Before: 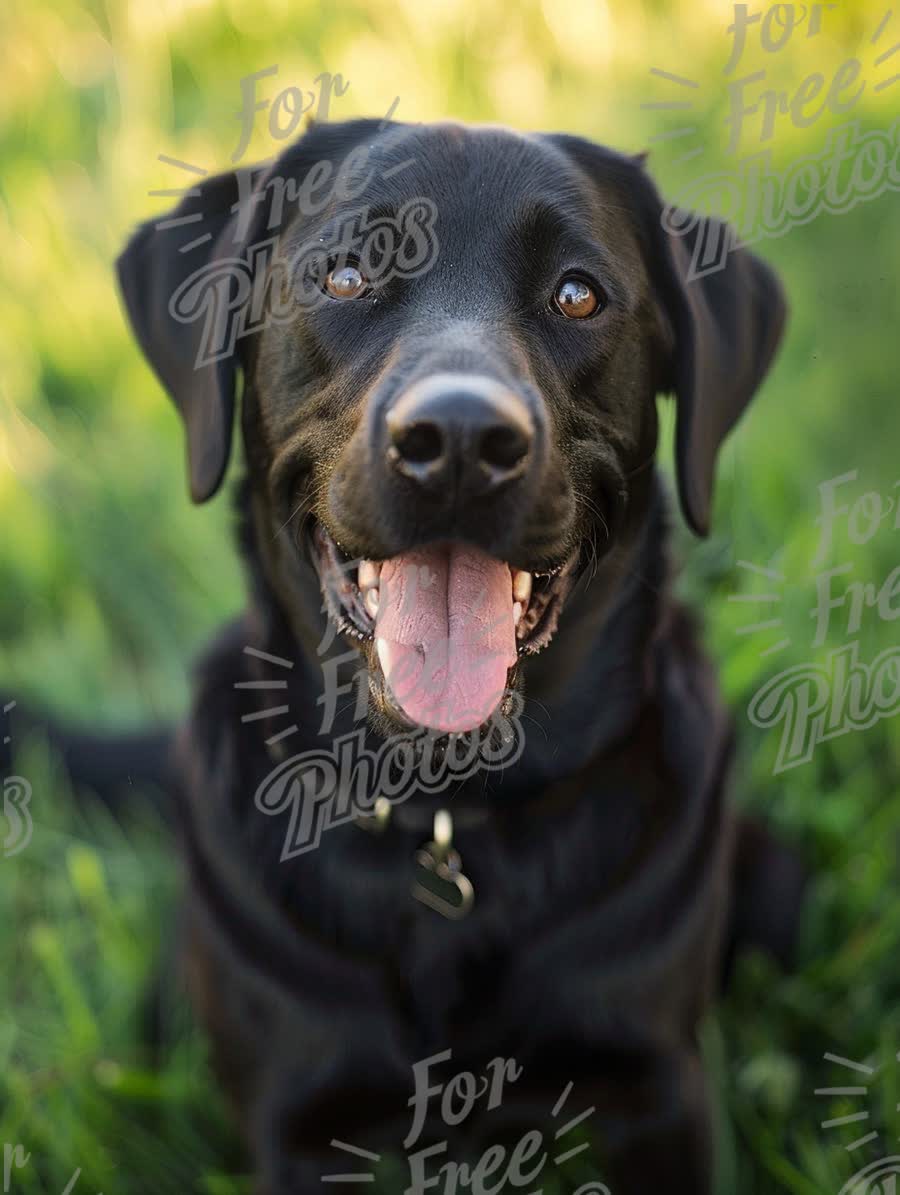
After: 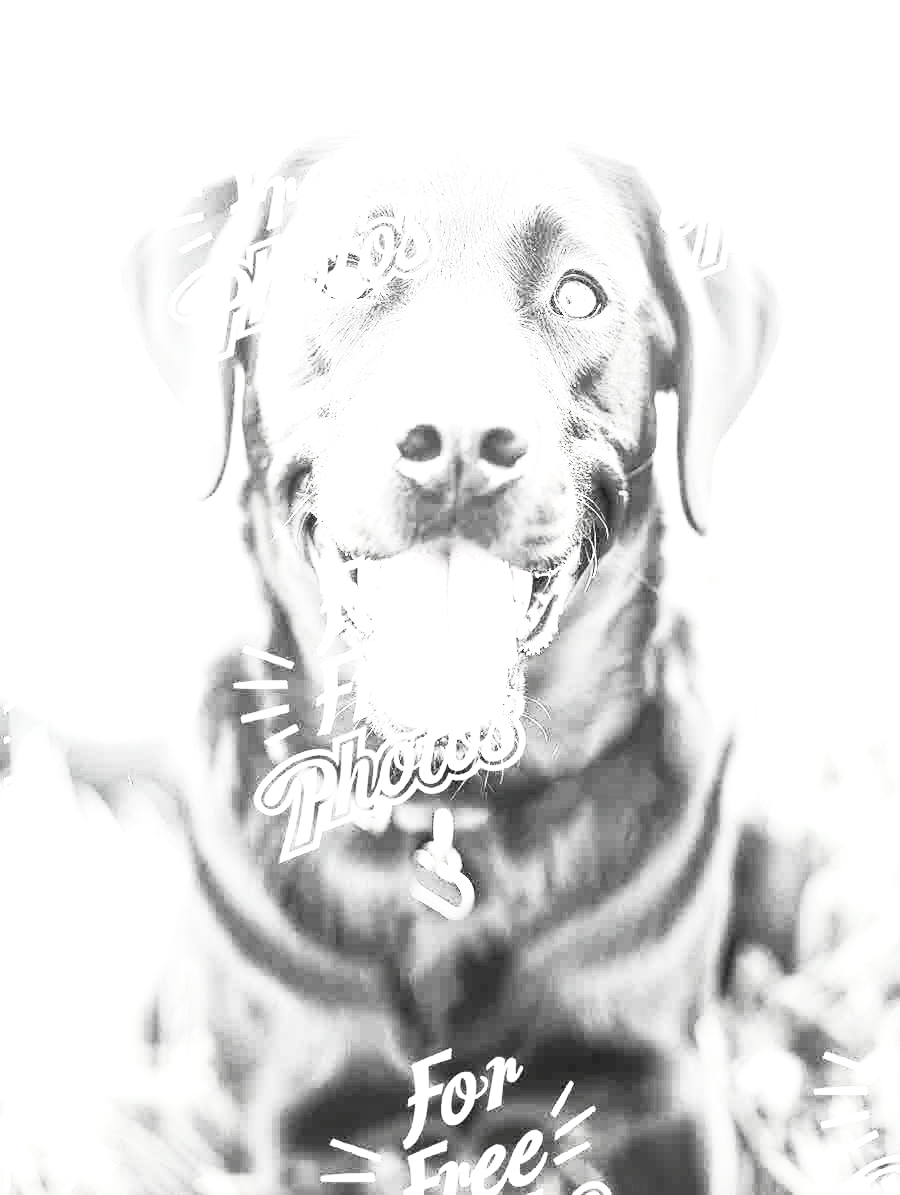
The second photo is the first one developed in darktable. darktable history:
contrast brightness saturation: contrast 0.532, brightness 0.459, saturation -0.98
exposure: black level correction 0, exposure 4.077 EV, compensate highlight preservation false
